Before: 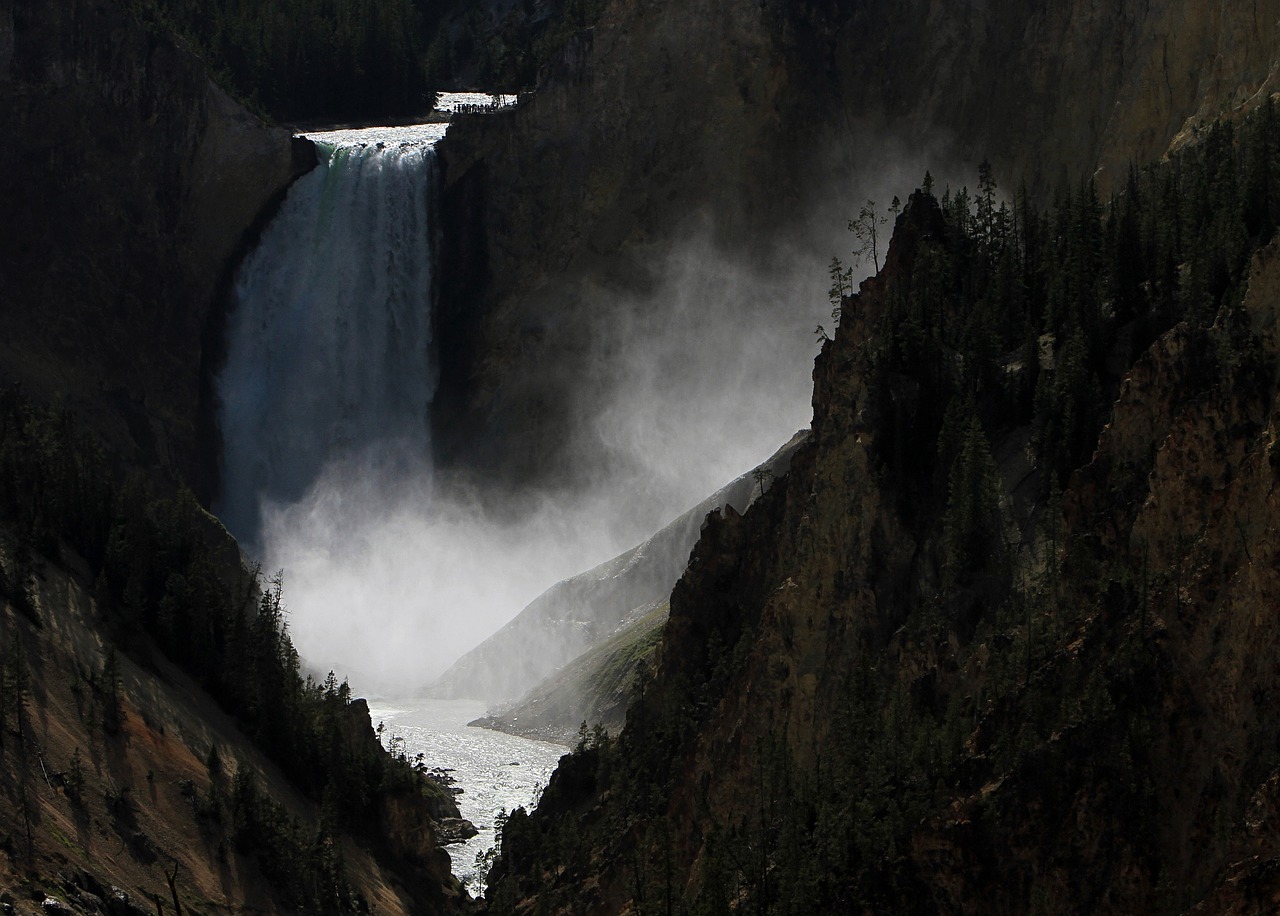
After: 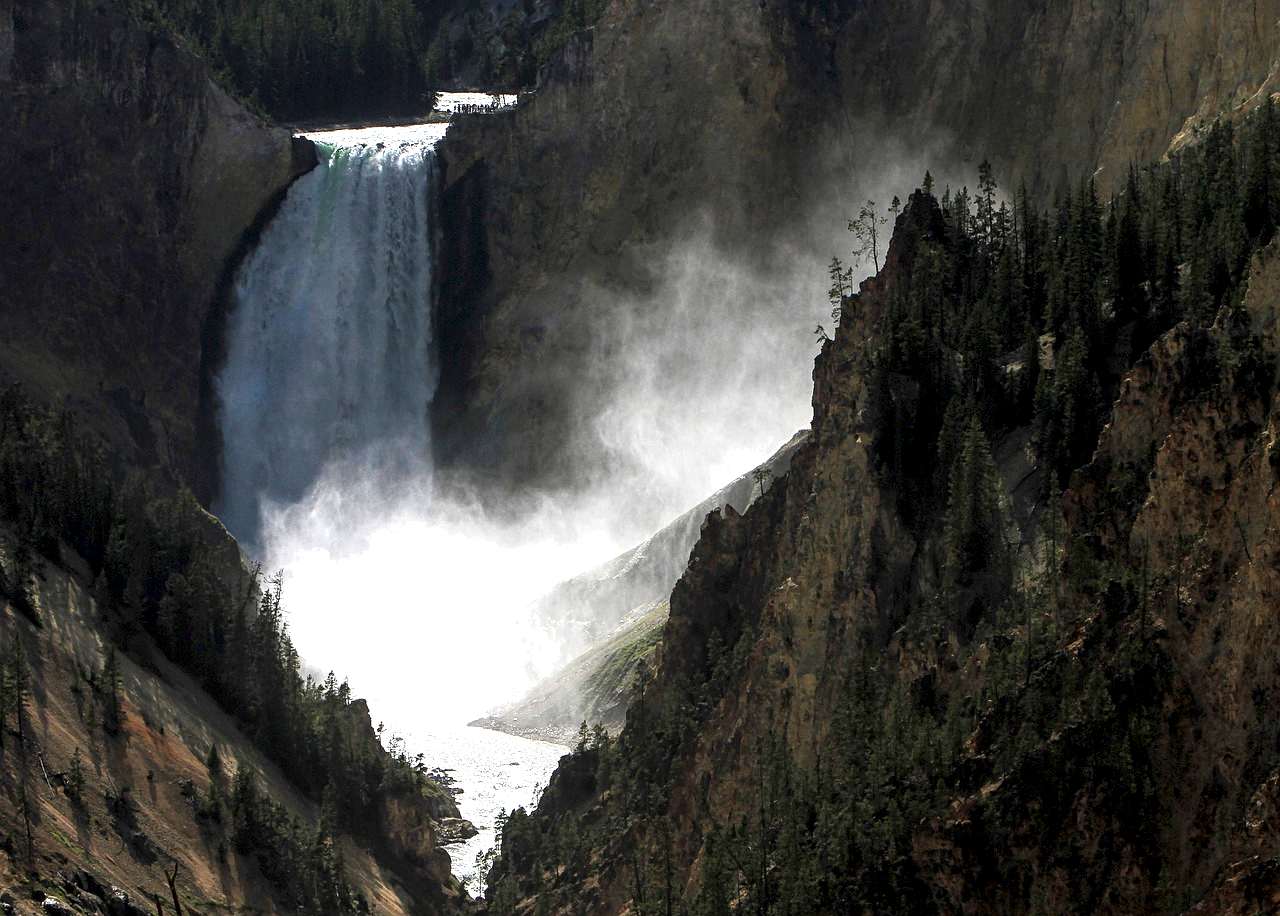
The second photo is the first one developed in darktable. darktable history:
exposure: black level correction 0.001, exposure 1.399 EV, compensate highlight preservation false
shadows and highlights: shadows 0.454, highlights 40.97
local contrast: on, module defaults
